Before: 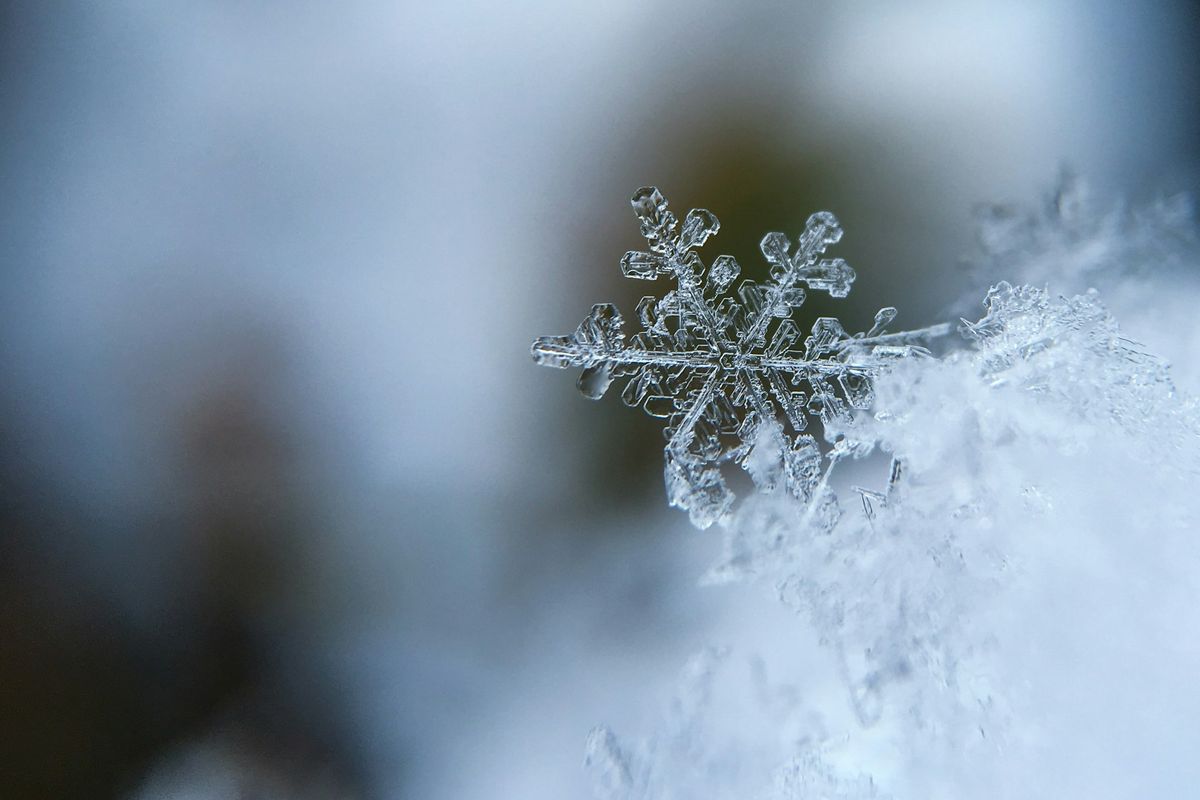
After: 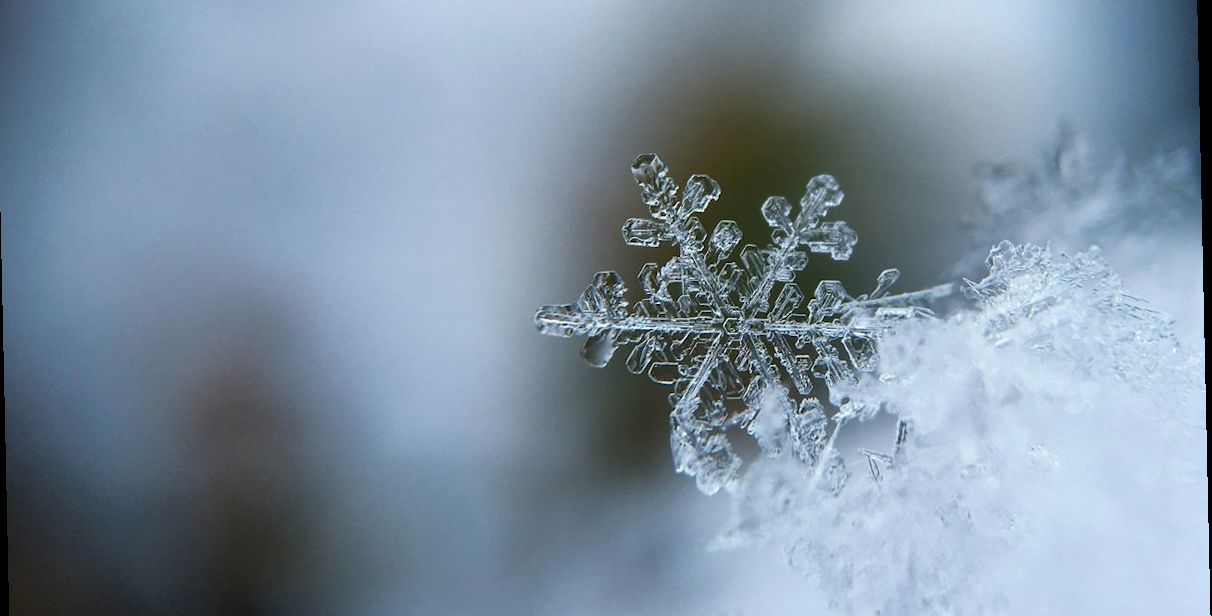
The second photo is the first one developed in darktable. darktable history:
crop: left 0.387%, top 5.469%, bottom 19.809%
rotate and perspective: rotation -1.24°, automatic cropping off
